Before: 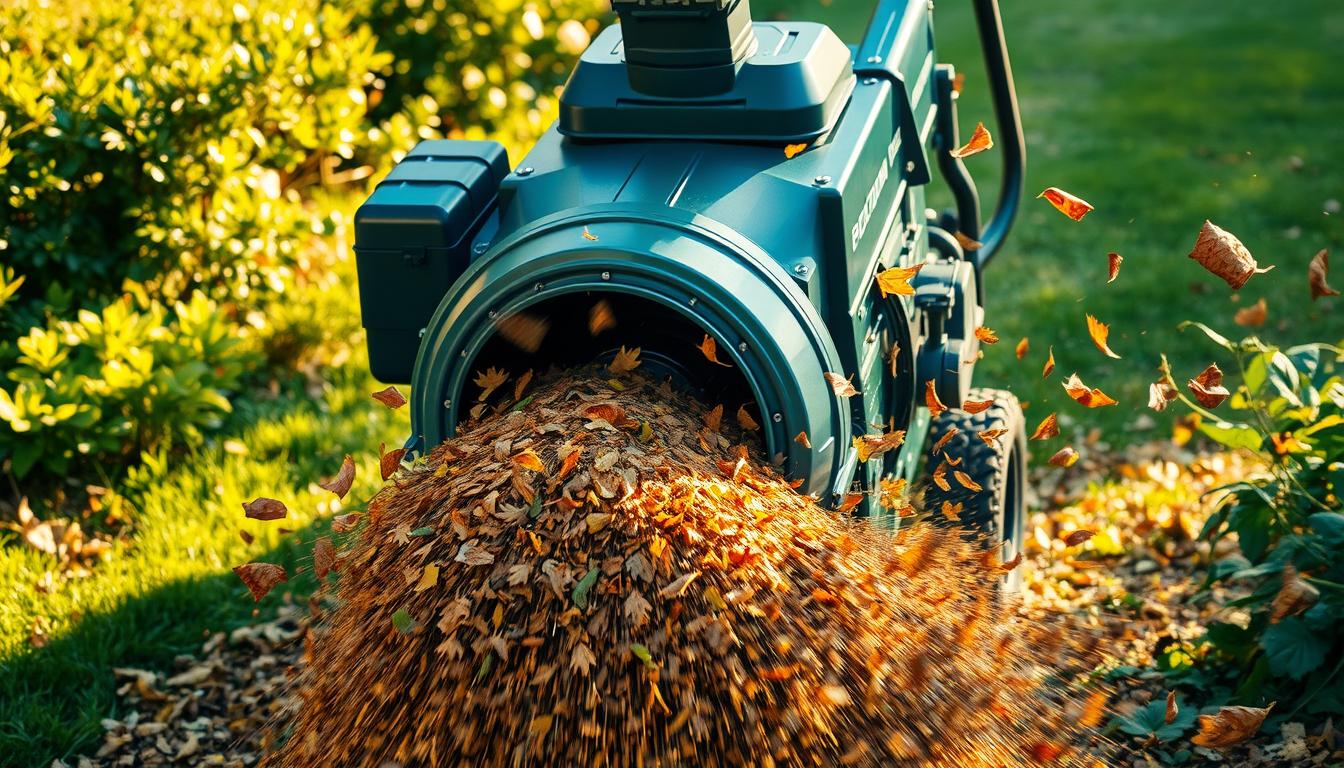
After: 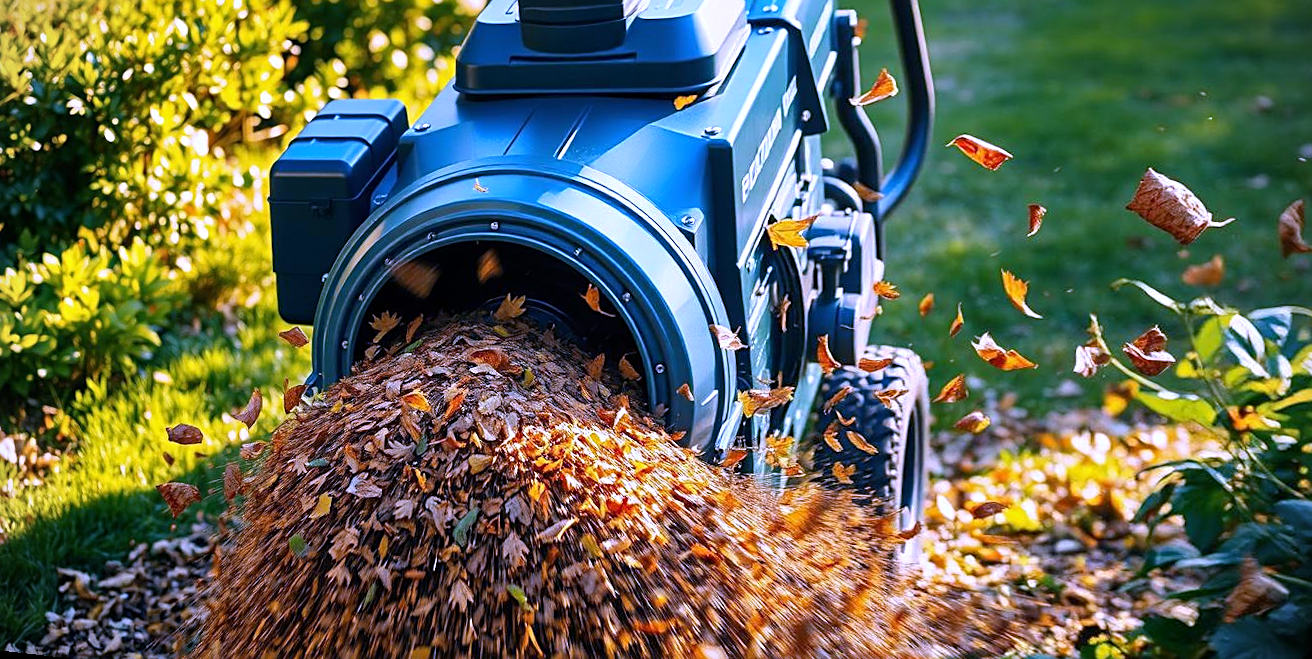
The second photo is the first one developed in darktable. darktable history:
sharpen: on, module defaults
white balance: red 0.98, blue 1.61
vignetting: fall-off start 91.19%
rotate and perspective: rotation 1.69°, lens shift (vertical) -0.023, lens shift (horizontal) -0.291, crop left 0.025, crop right 0.988, crop top 0.092, crop bottom 0.842
